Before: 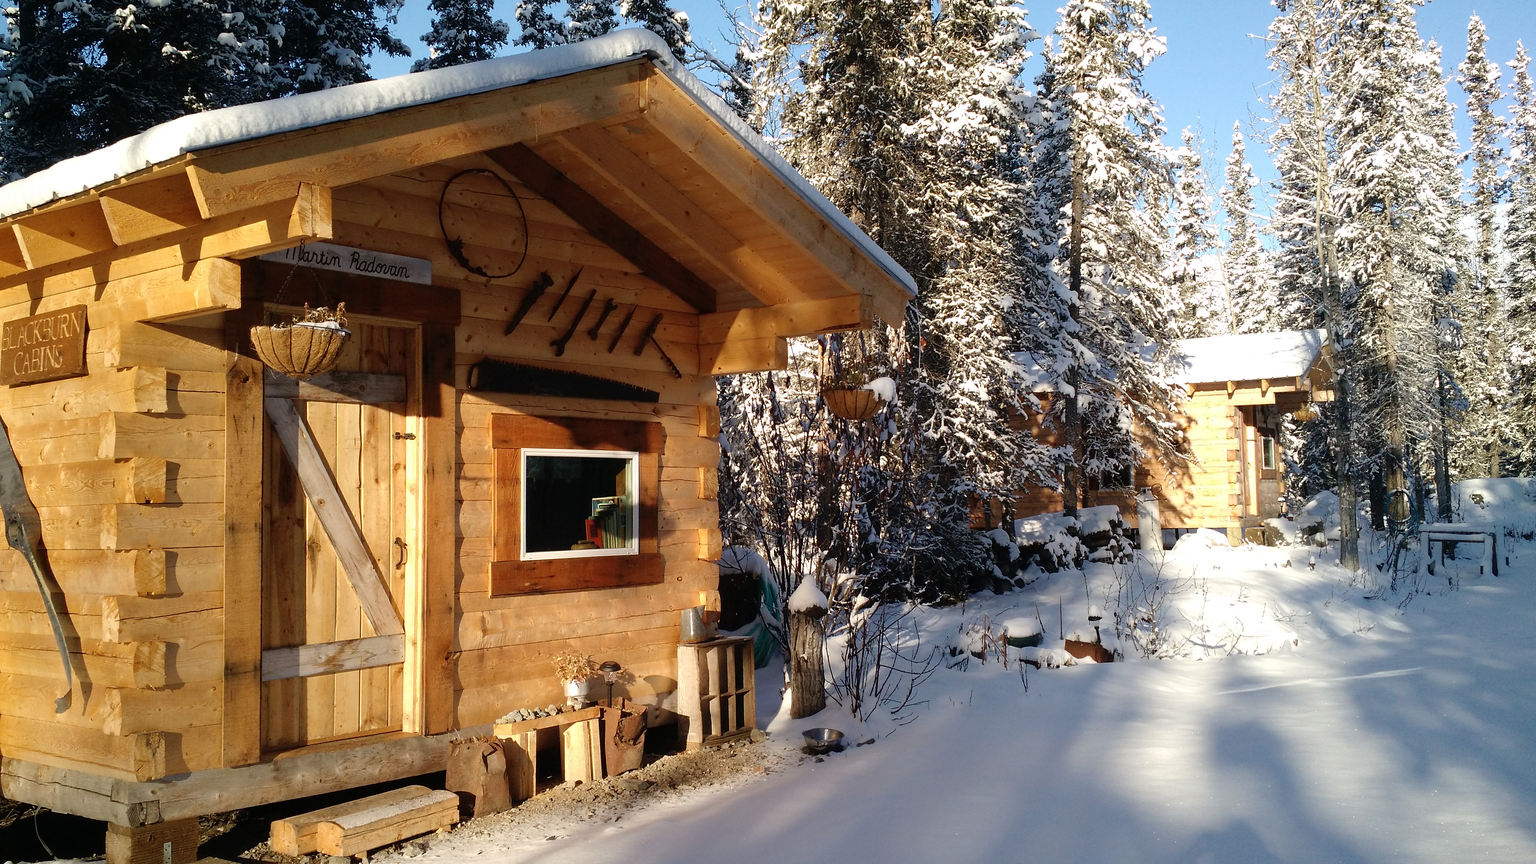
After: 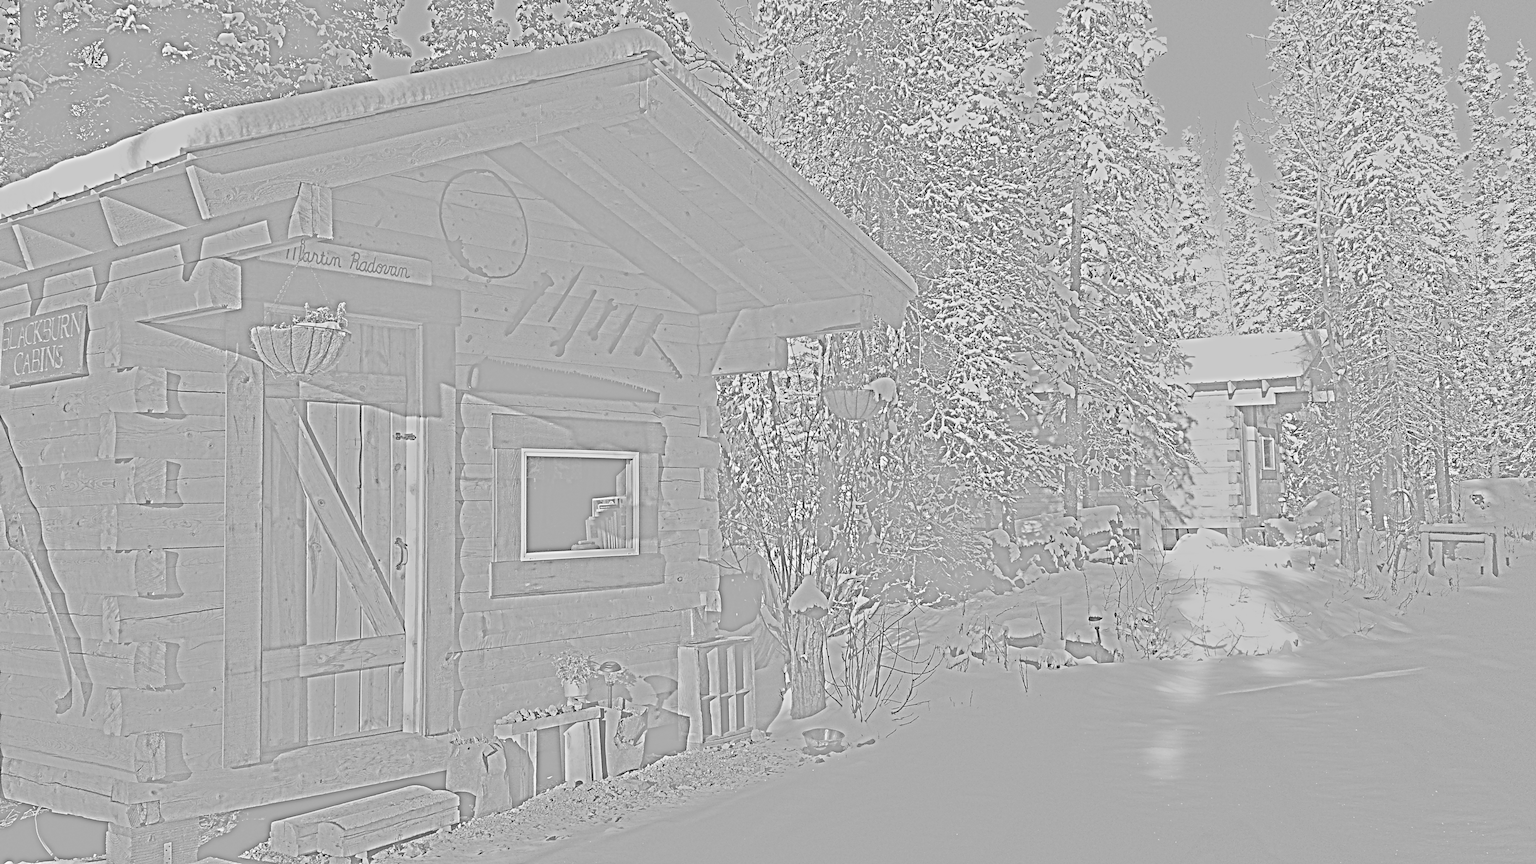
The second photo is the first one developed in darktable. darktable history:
highpass: sharpness 25.84%, contrast boost 14.94%
base curve: curves: ch0 [(0, 0) (0.026, 0.03) (0.109, 0.232) (0.351, 0.748) (0.669, 0.968) (1, 1)], preserve colors none
exposure: black level correction 0.001, exposure 0.5 EV, compensate exposure bias true, compensate highlight preservation false
